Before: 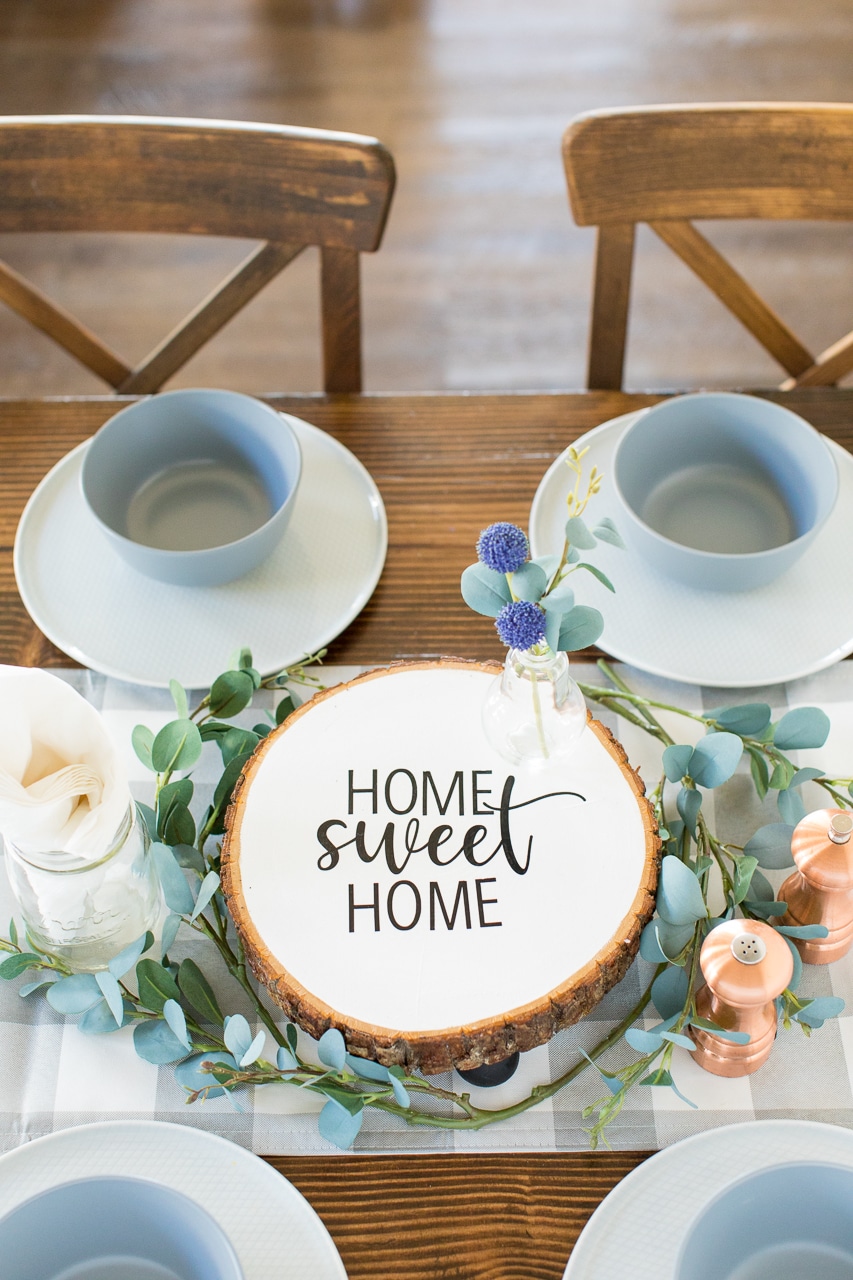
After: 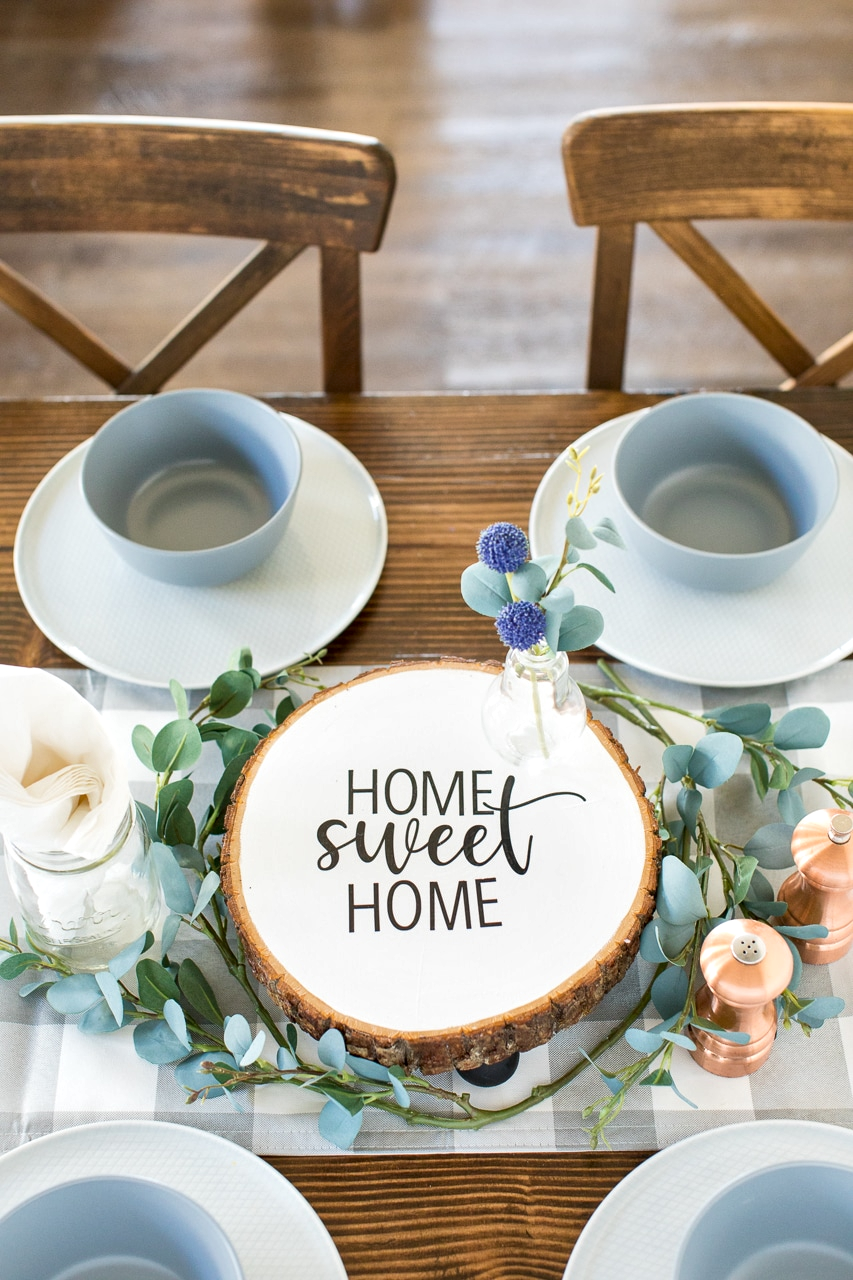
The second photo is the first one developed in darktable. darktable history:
local contrast: mode bilateral grid, contrast 20, coarseness 51, detail 157%, midtone range 0.2
